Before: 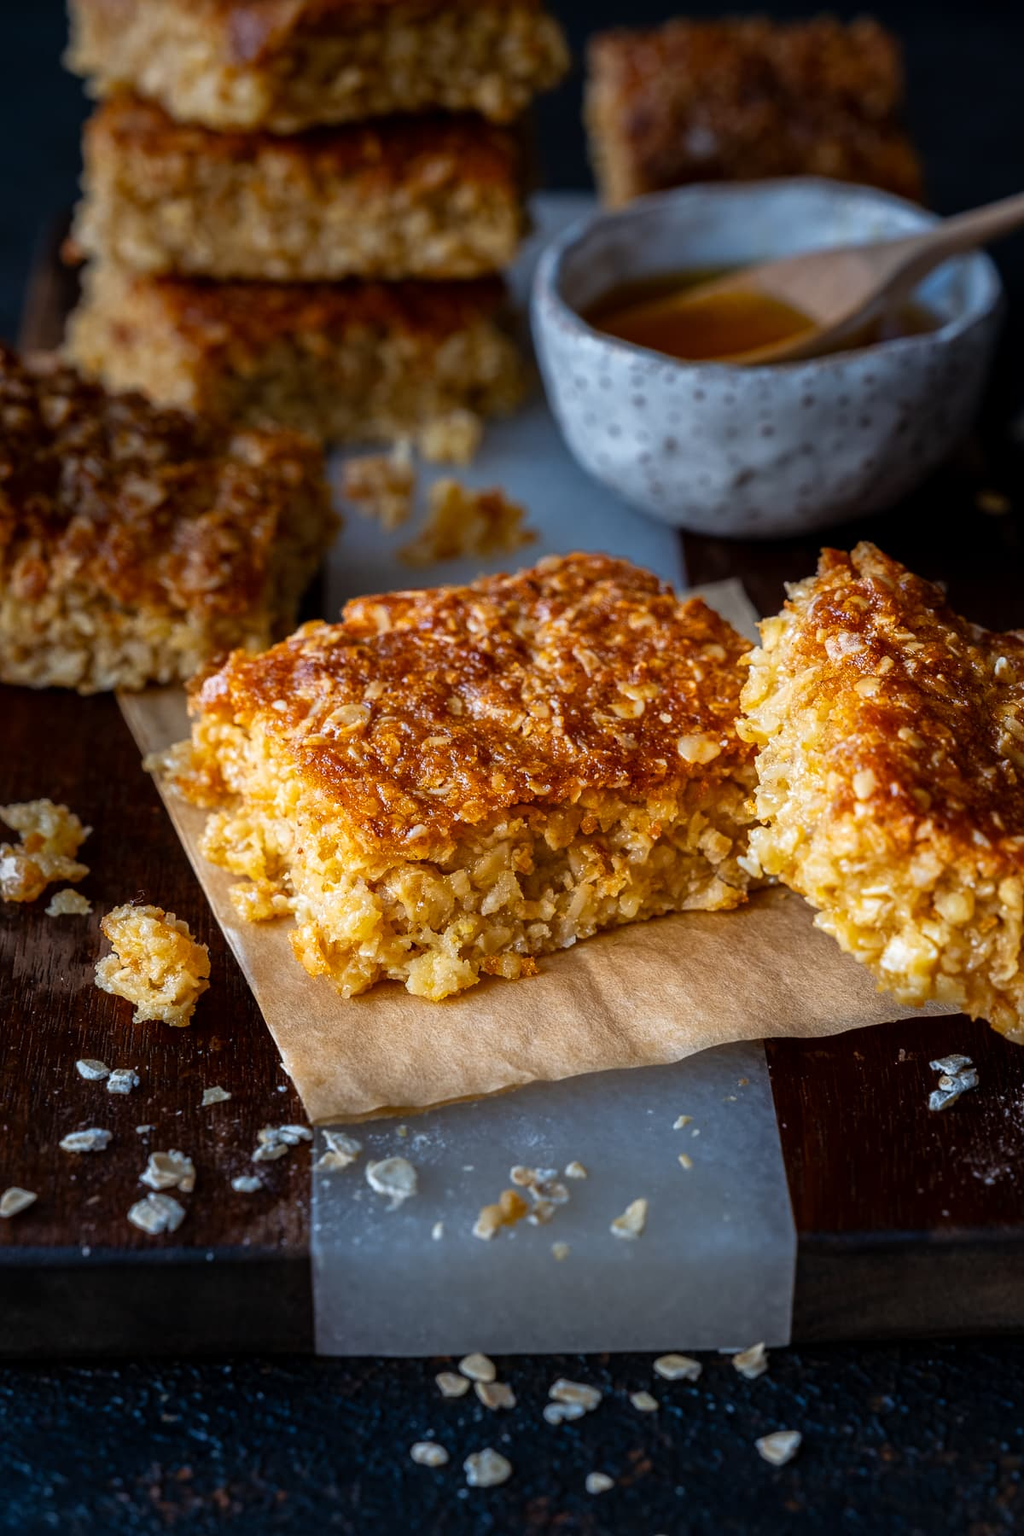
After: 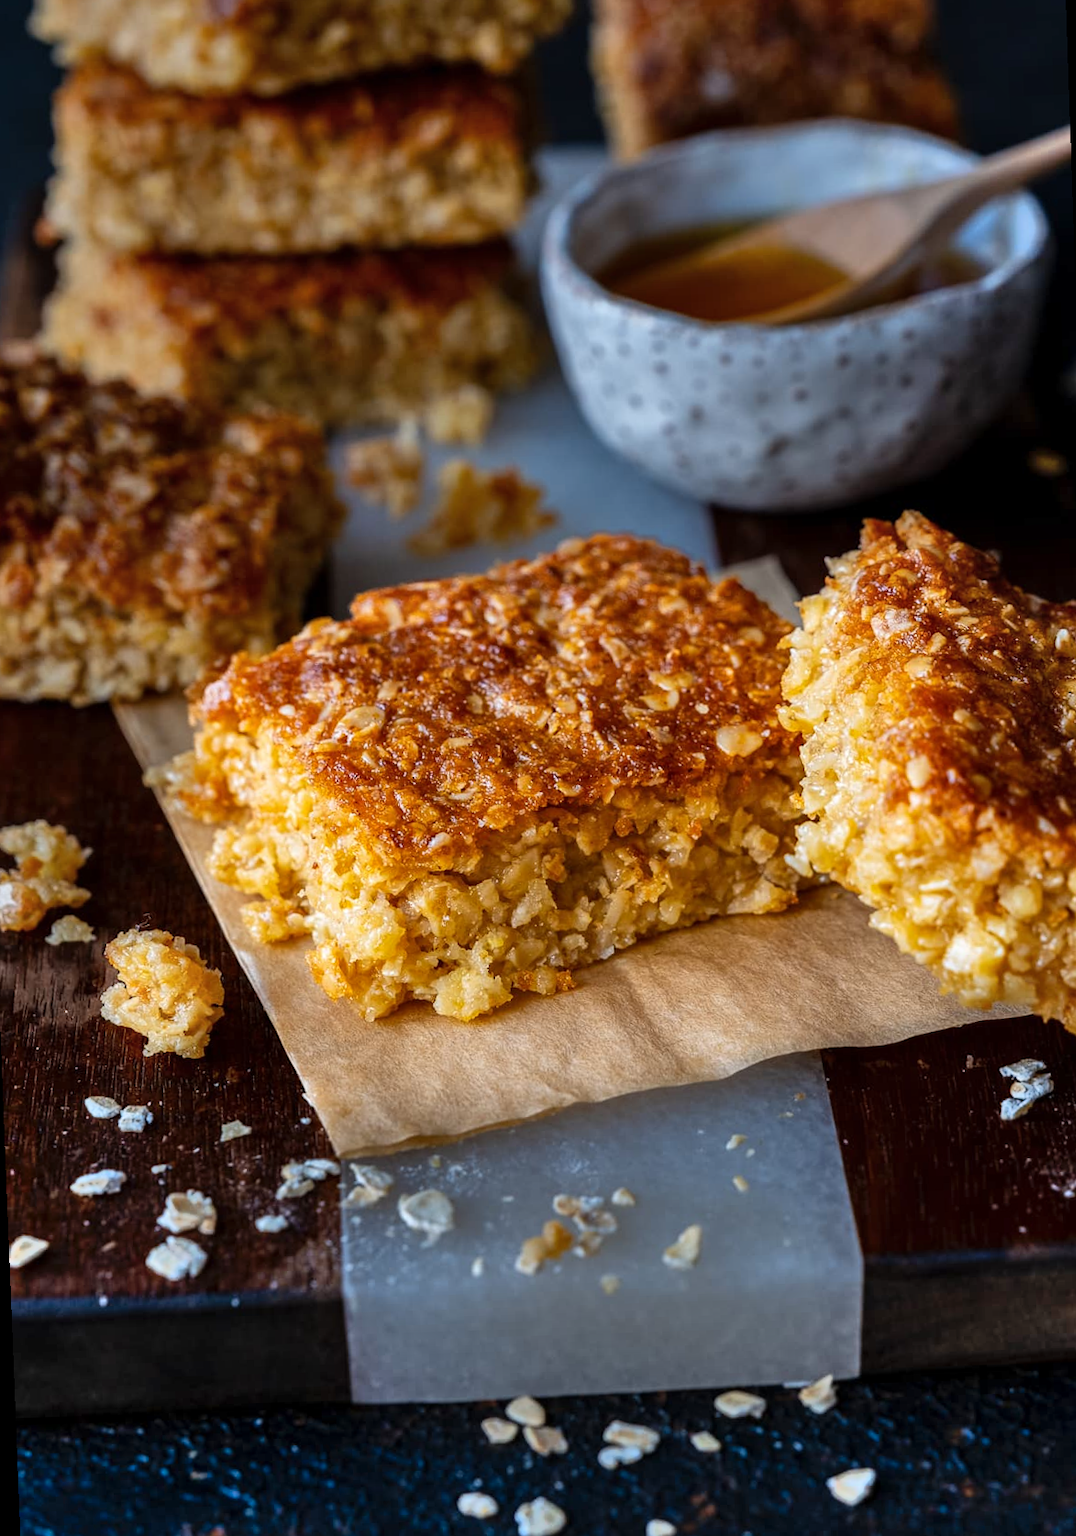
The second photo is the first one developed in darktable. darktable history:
rotate and perspective: rotation -2.12°, lens shift (vertical) 0.009, lens shift (horizontal) -0.008, automatic cropping original format, crop left 0.036, crop right 0.964, crop top 0.05, crop bottom 0.959
shadows and highlights: soften with gaussian
